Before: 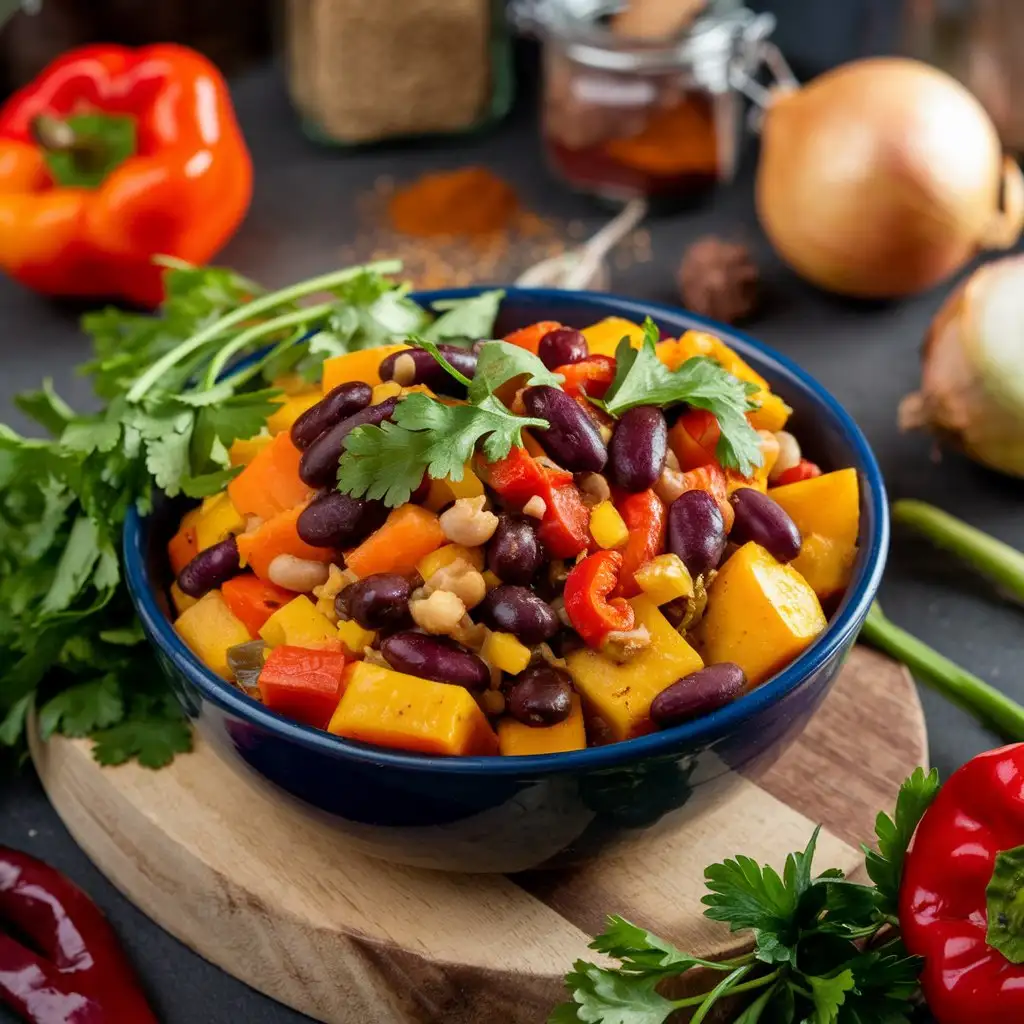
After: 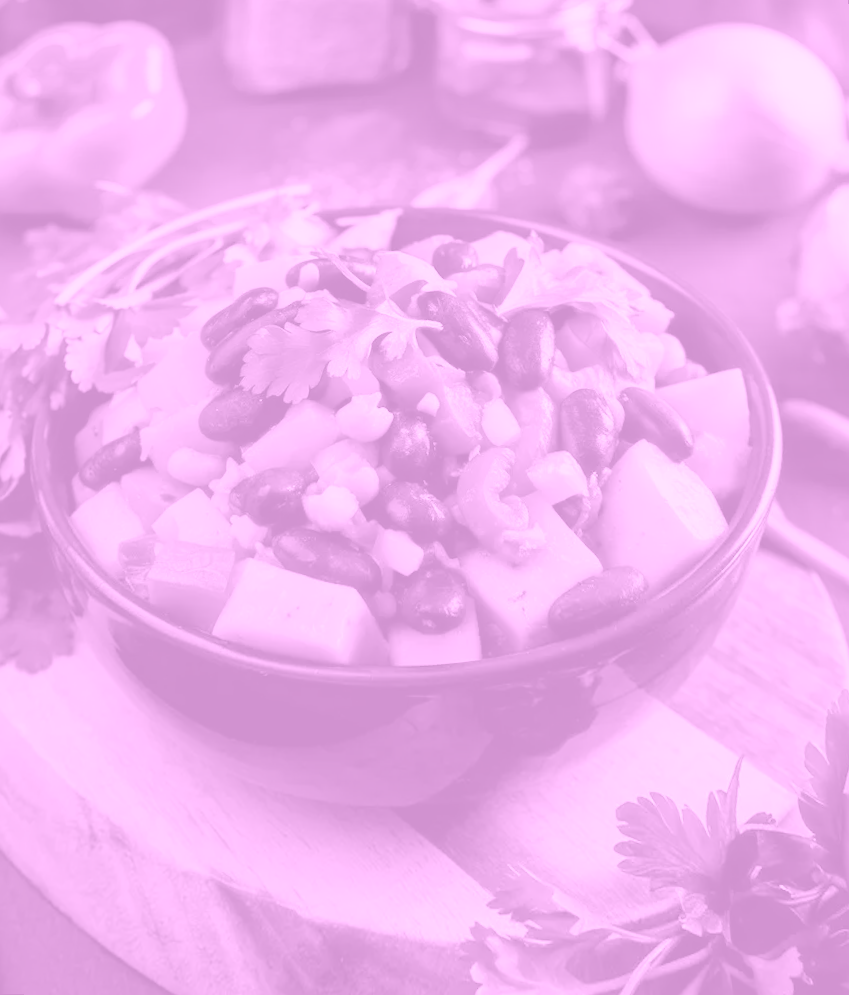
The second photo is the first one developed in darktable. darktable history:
local contrast: mode bilateral grid, contrast 20, coarseness 50, detail 102%, midtone range 0.2
rotate and perspective: rotation 0.72°, lens shift (vertical) -0.352, lens shift (horizontal) -0.051, crop left 0.152, crop right 0.859, crop top 0.019, crop bottom 0.964
colorize: hue 331.2°, saturation 75%, source mix 30.28%, lightness 70.52%, version 1
